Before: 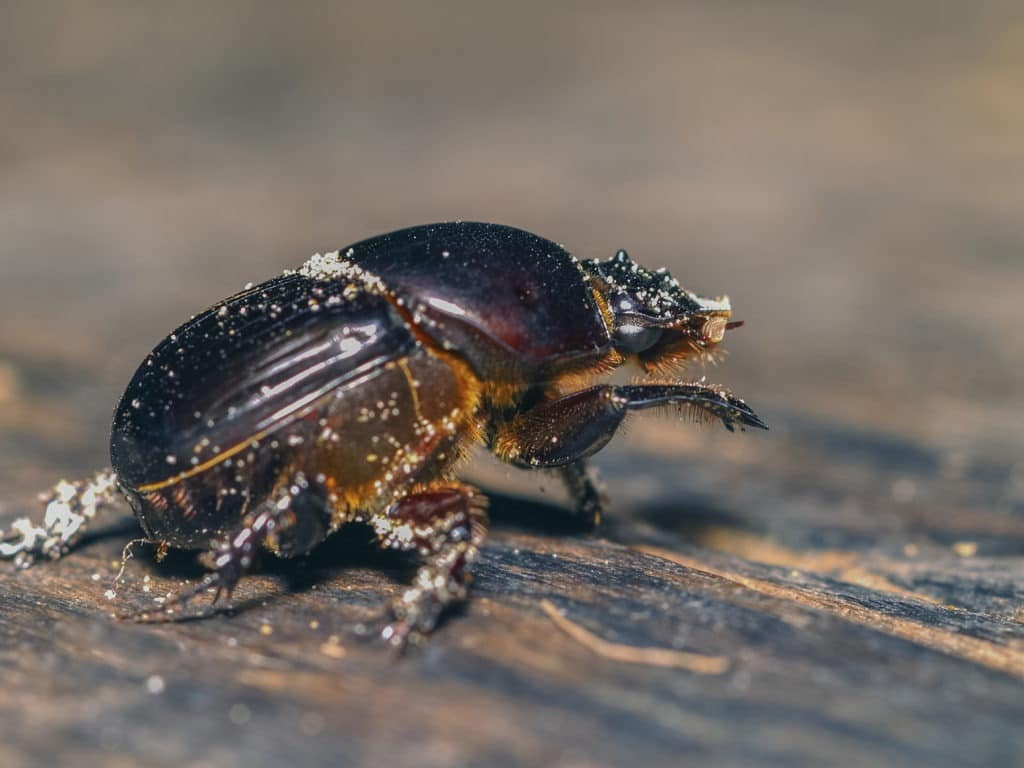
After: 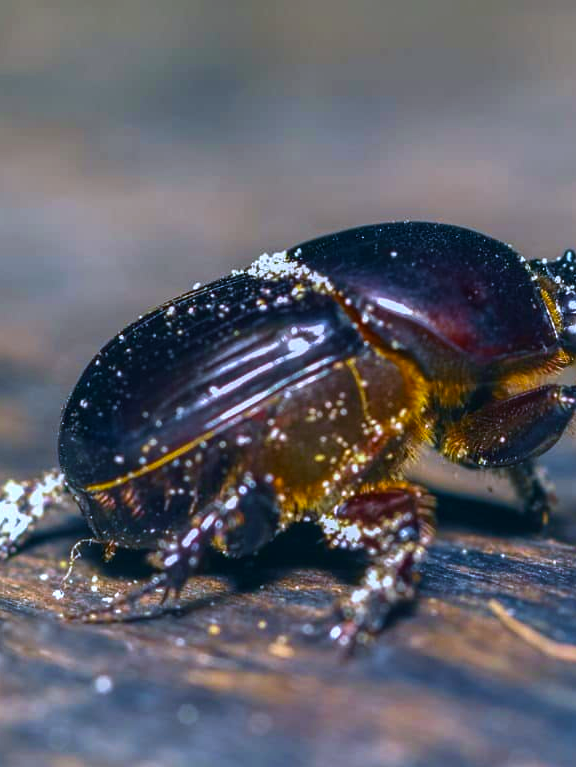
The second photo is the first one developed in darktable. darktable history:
velvia: on, module defaults
crop: left 5.114%, right 38.589%
white balance: red 0.926, green 1.003, blue 1.133
color balance rgb: linear chroma grading › global chroma 9%, perceptual saturation grading › global saturation 36%, perceptual brilliance grading › global brilliance 15%, perceptual brilliance grading › shadows -35%, global vibrance 15%
